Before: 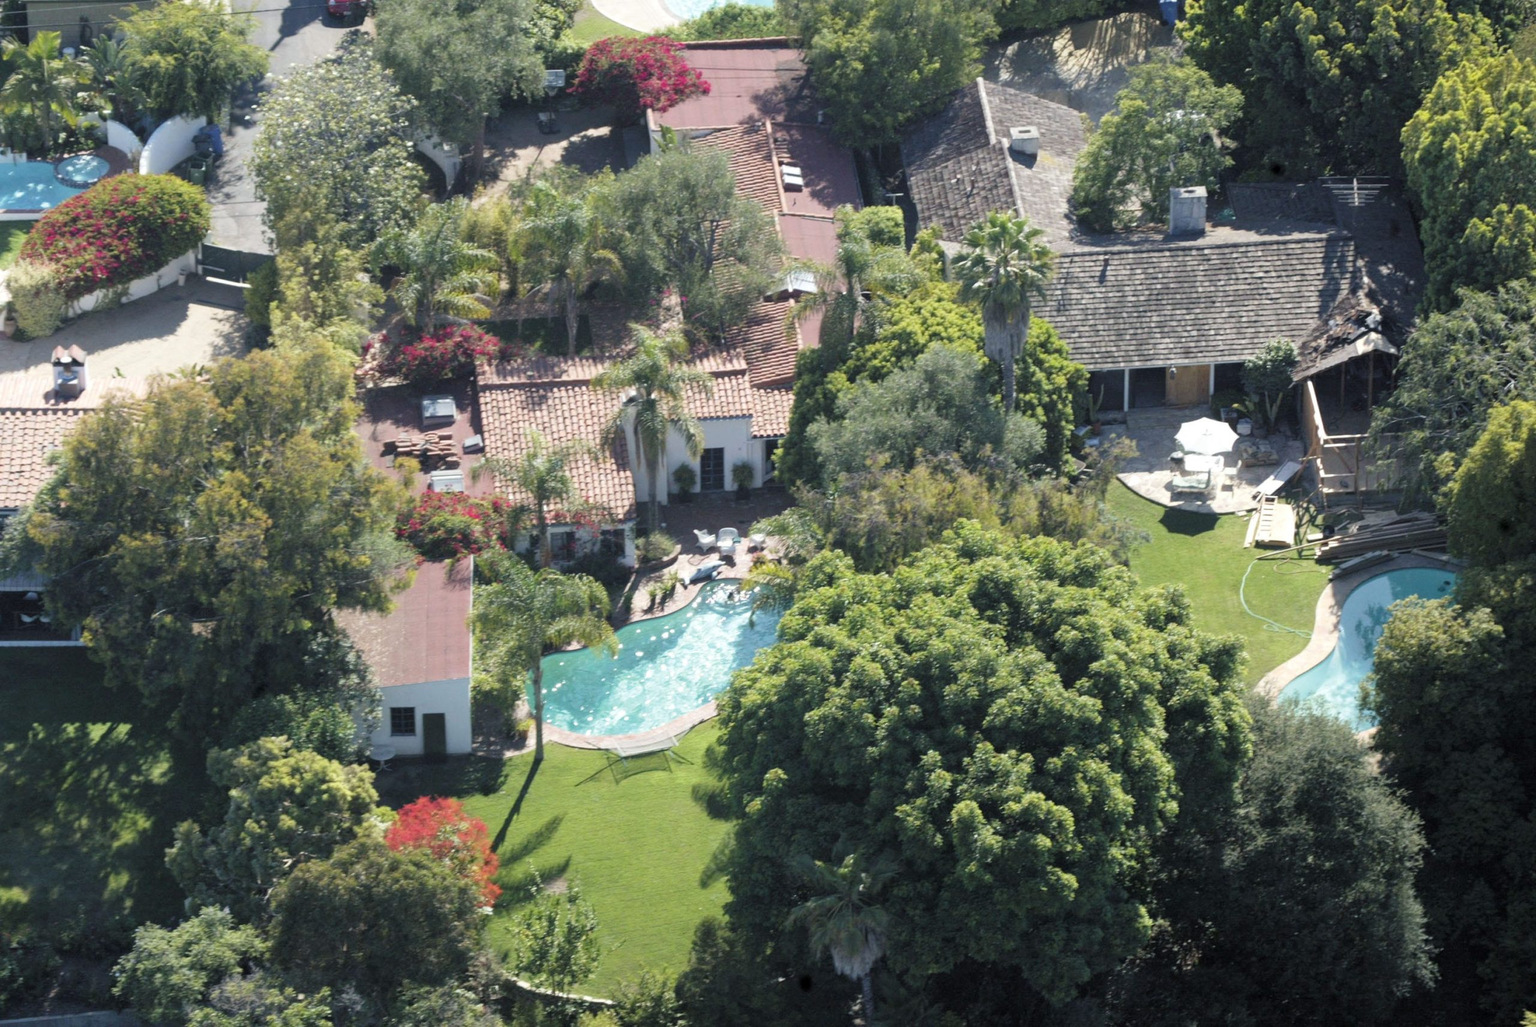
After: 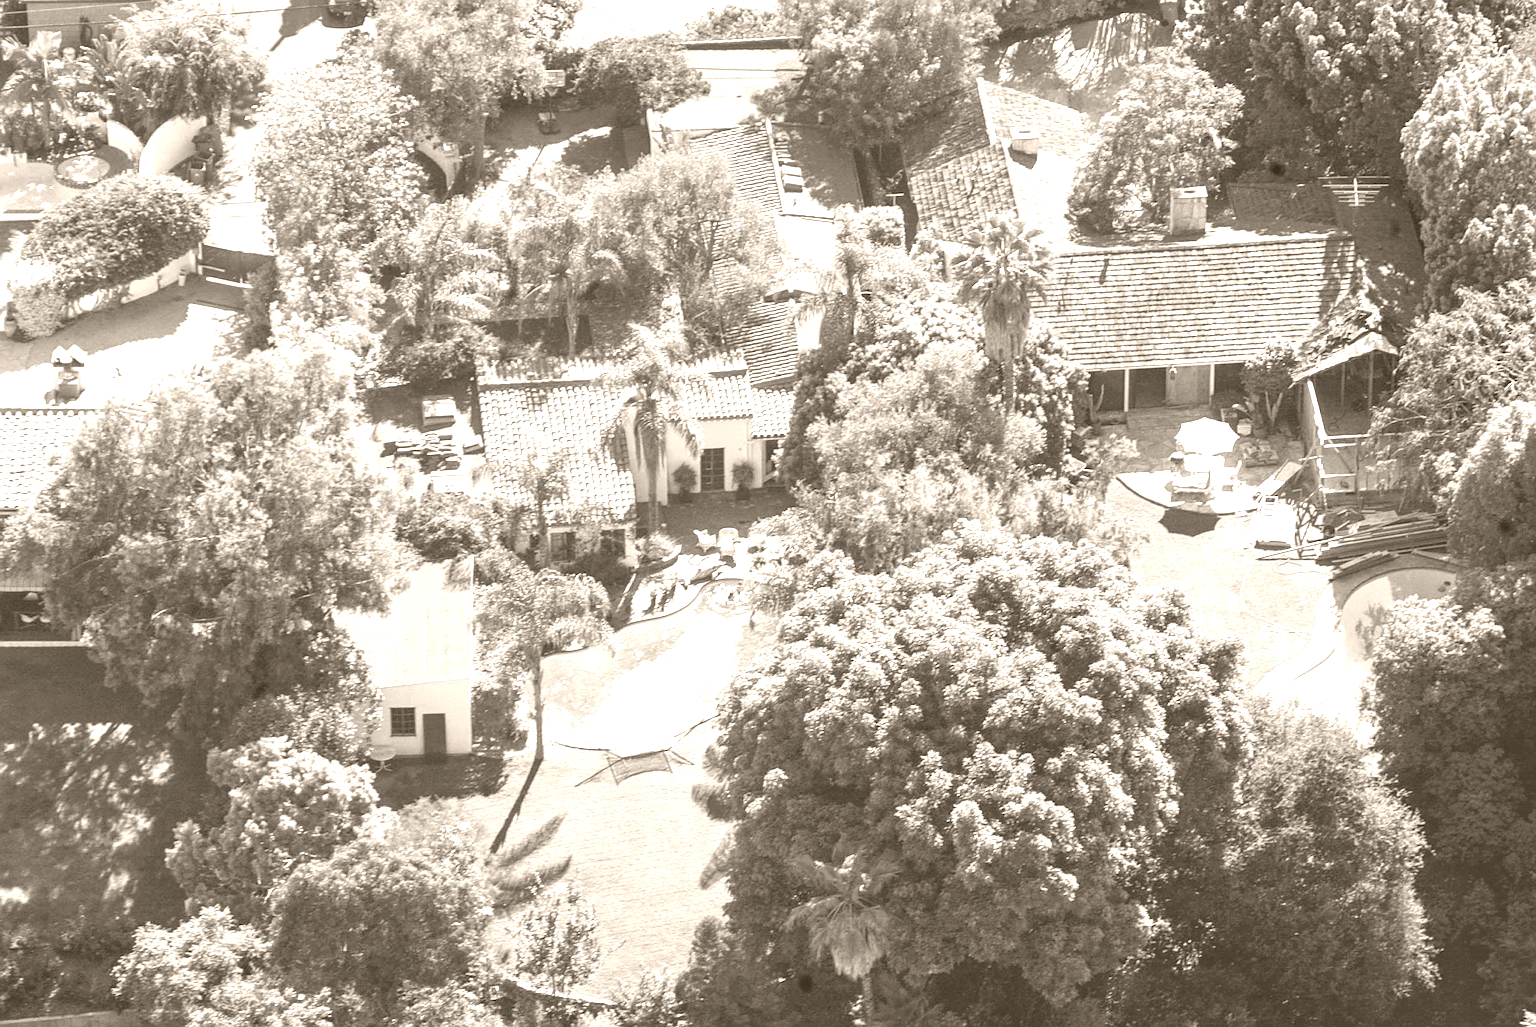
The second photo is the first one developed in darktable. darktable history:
colorize: hue 34.49°, saturation 35.33%, source mix 100%, version 1
sharpen: on, module defaults
contrast brightness saturation: contrast 0.04, saturation 0.07
local contrast: detail 150%
